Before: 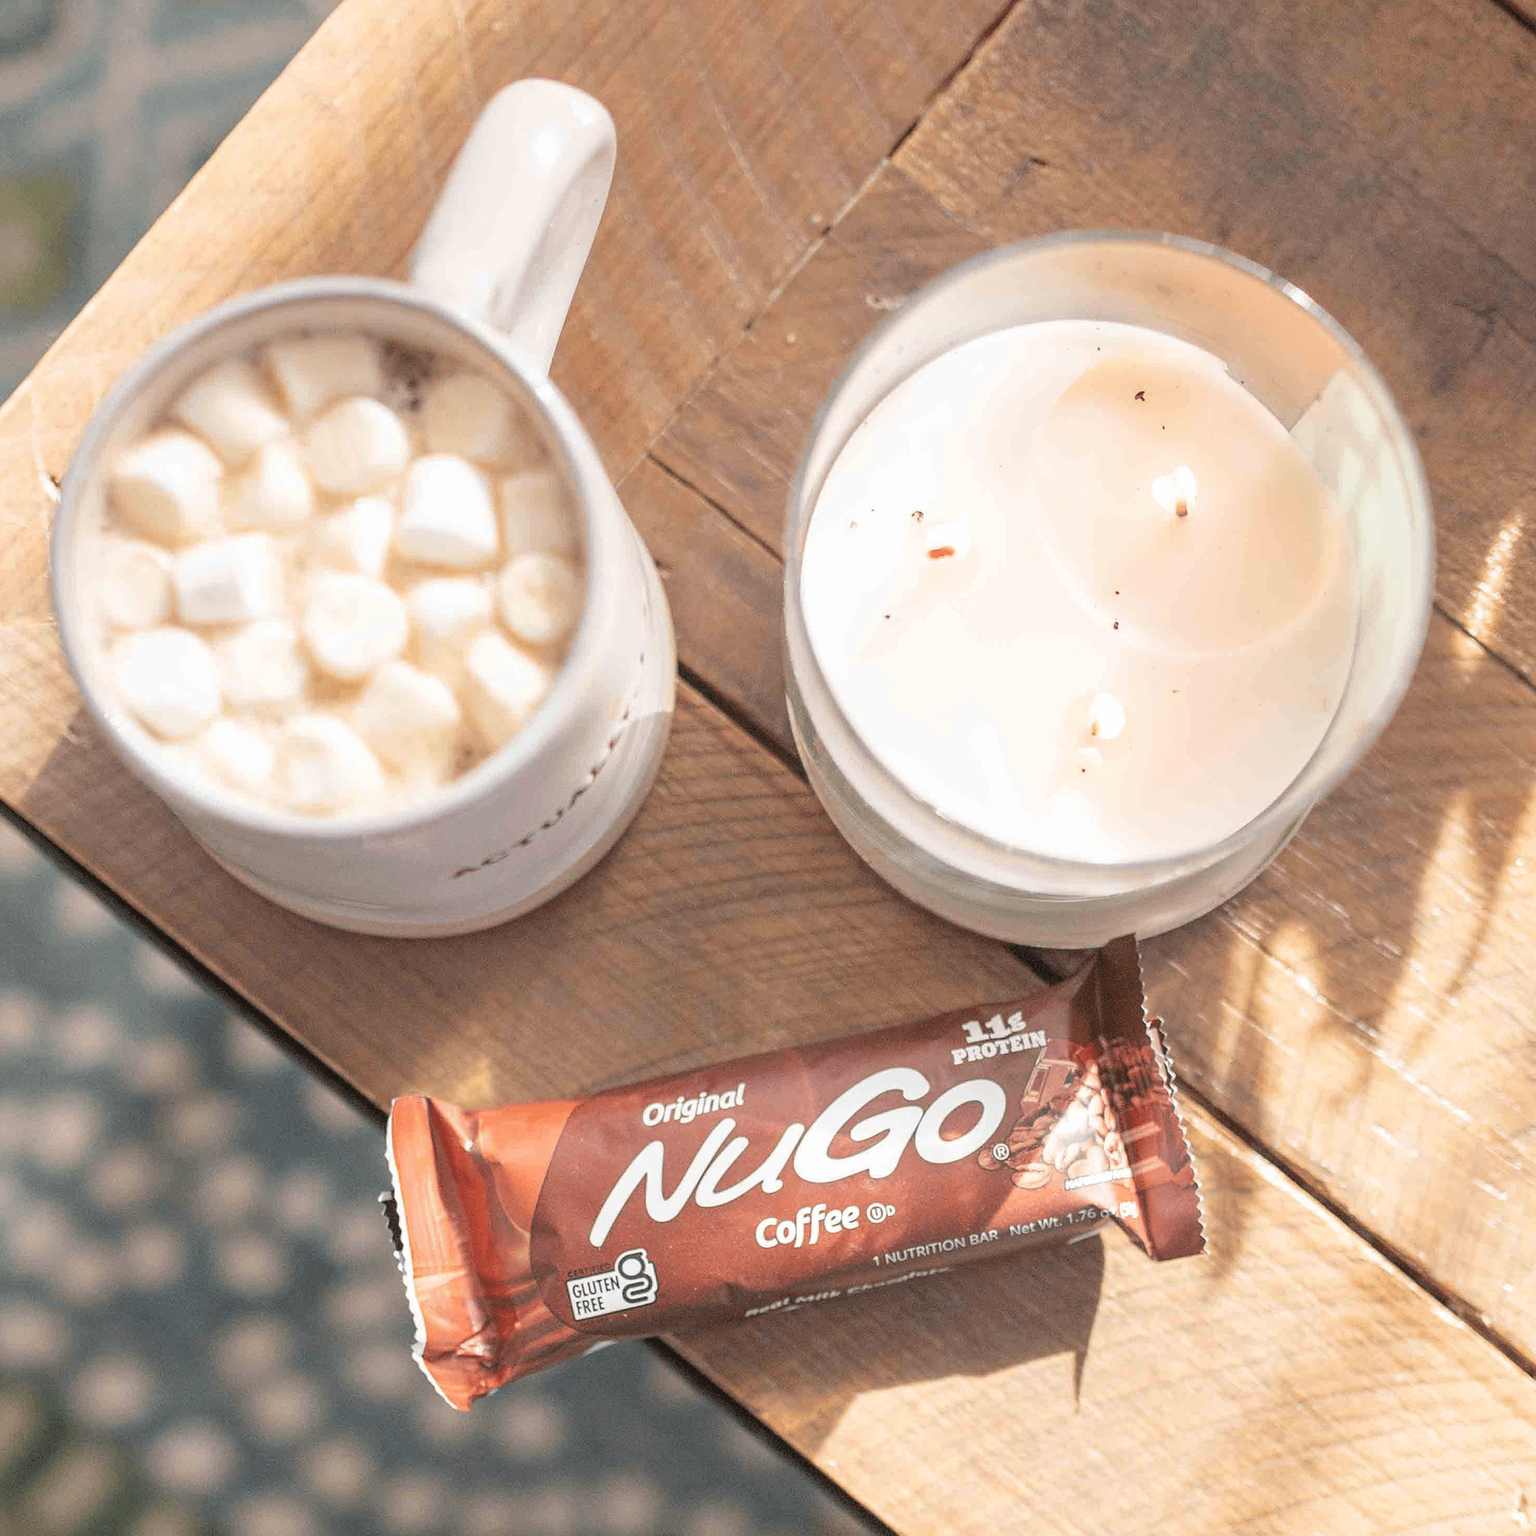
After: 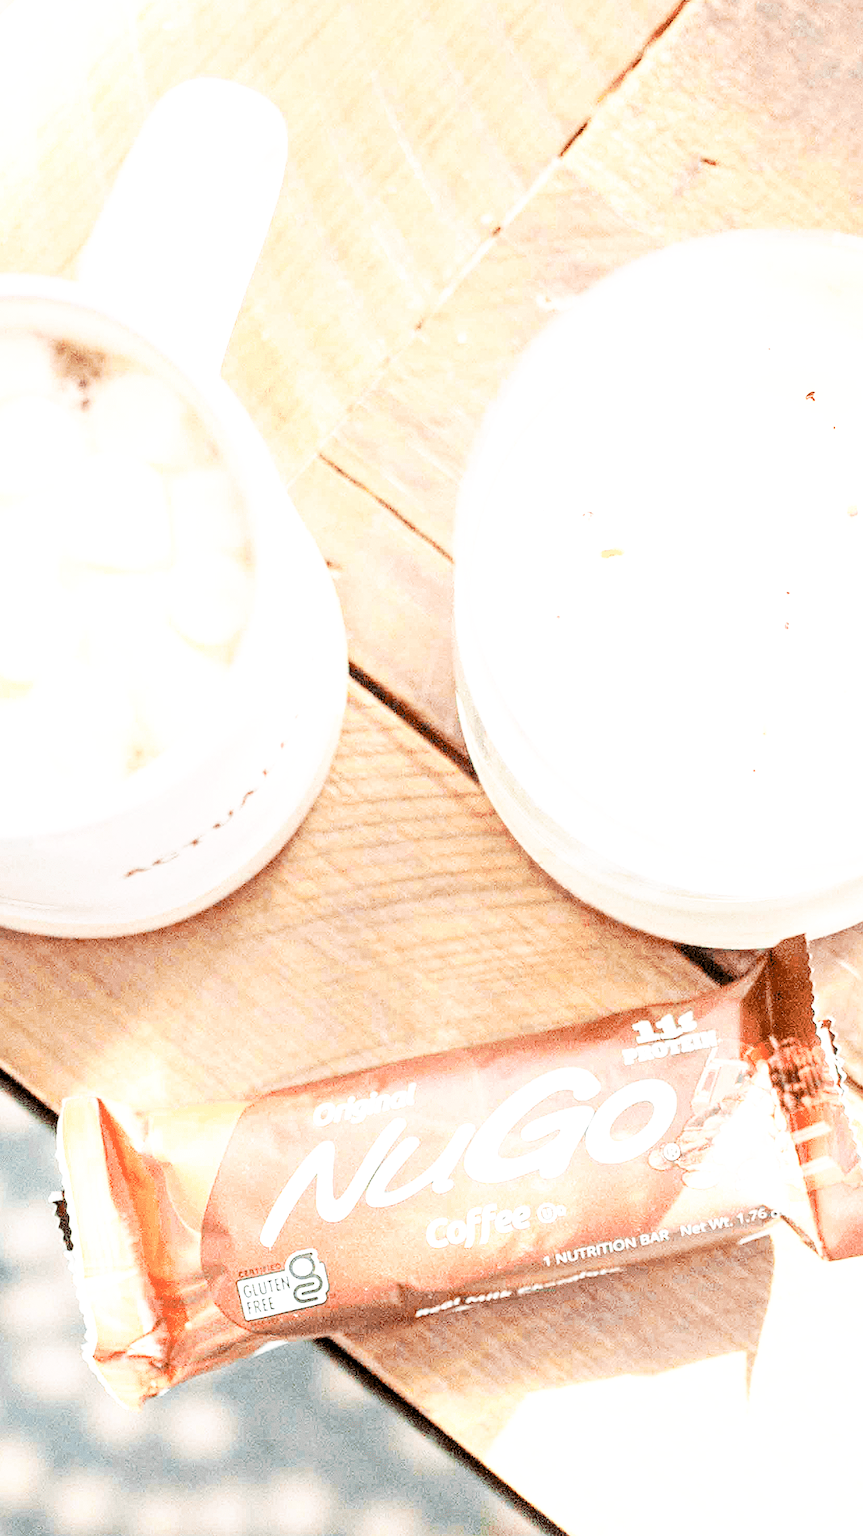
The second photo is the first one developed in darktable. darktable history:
exposure: black level correction 0.01, exposure 1 EV, compensate highlight preservation false
grain: coarseness 0.09 ISO
base curve: curves: ch0 [(0, 0) (0.007, 0.004) (0.027, 0.03) (0.046, 0.07) (0.207, 0.54) (0.442, 0.872) (0.673, 0.972) (1, 1)], preserve colors none
crop: left 21.496%, right 22.254%
